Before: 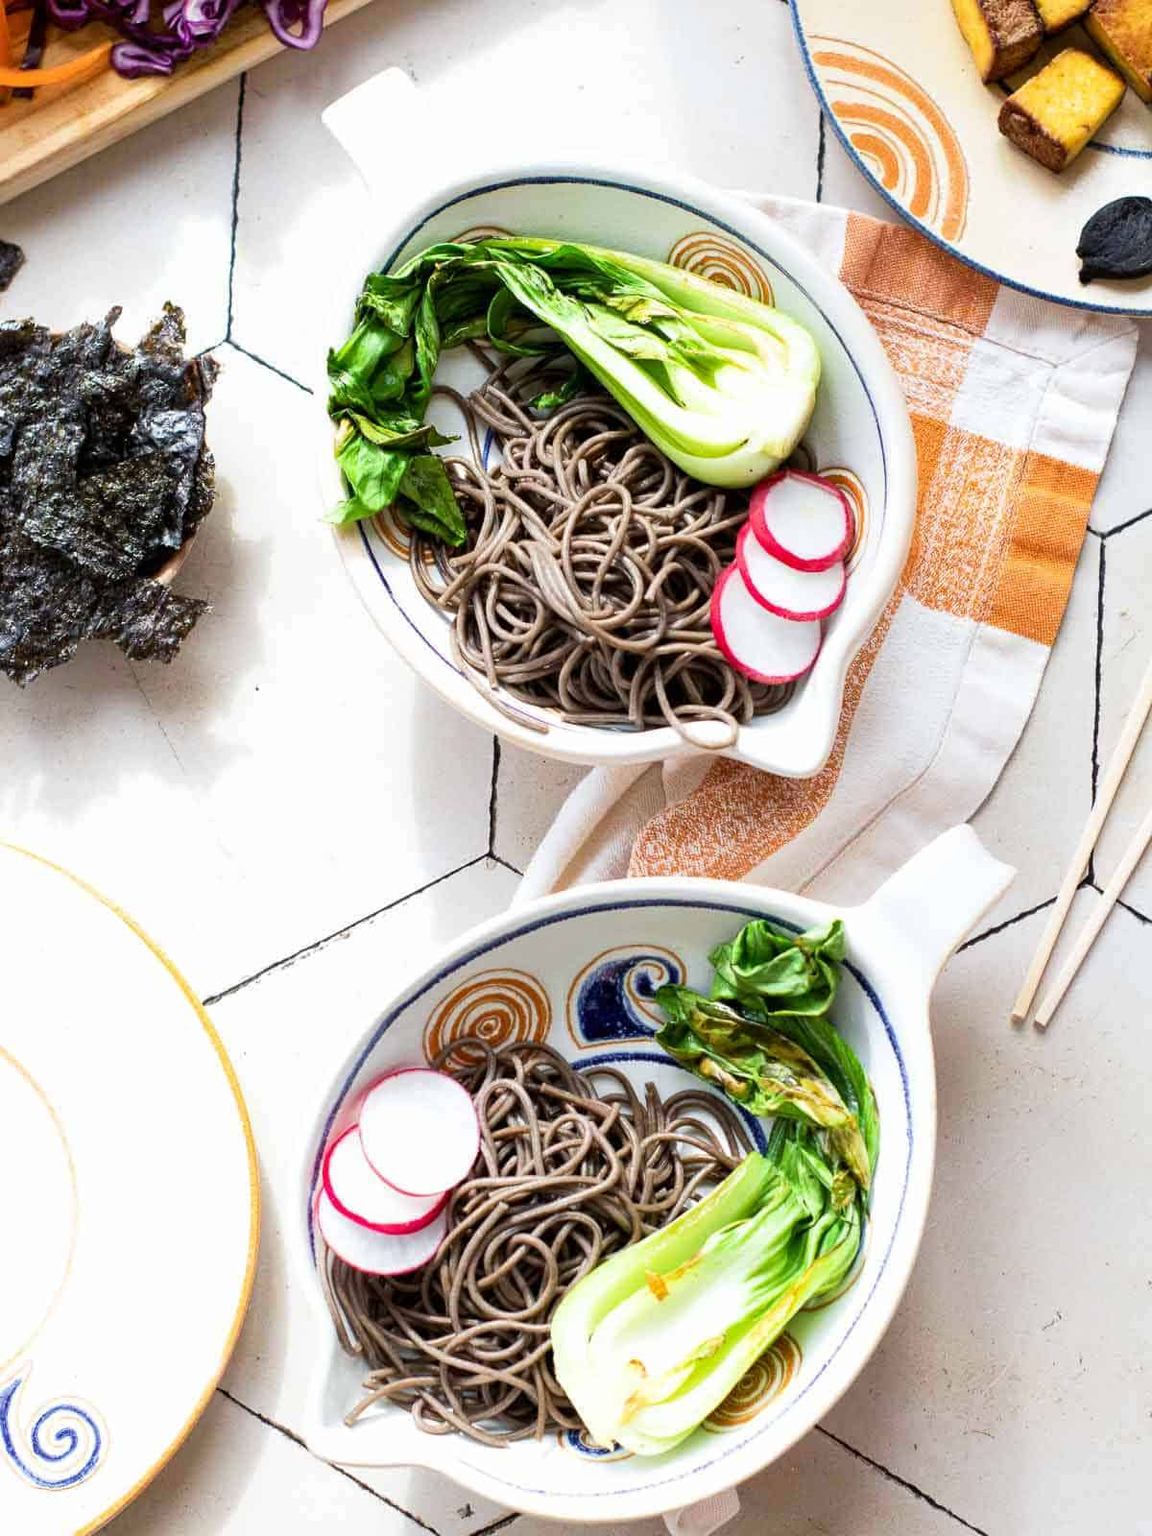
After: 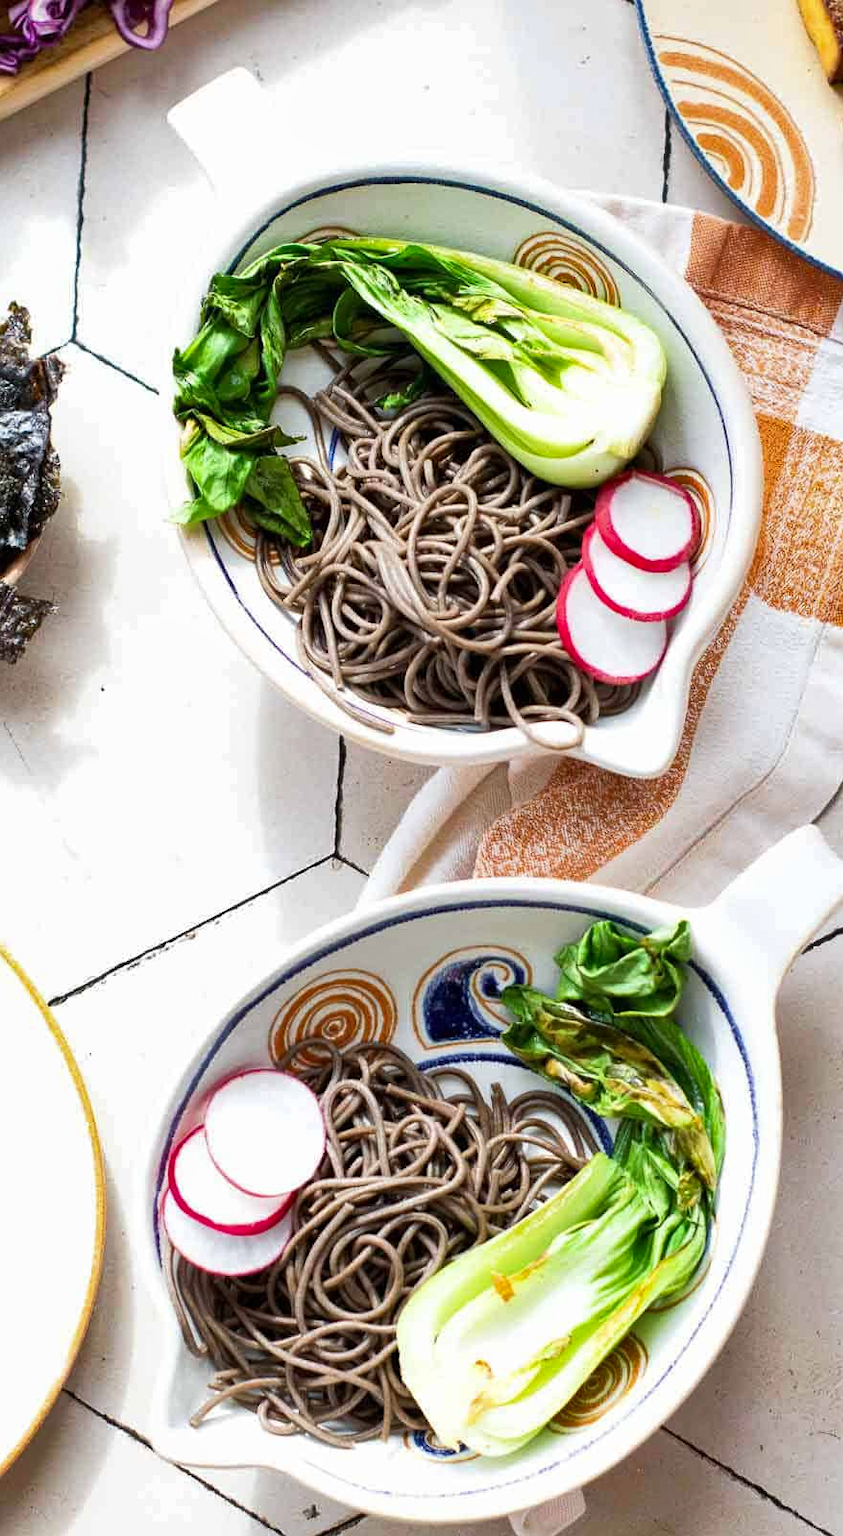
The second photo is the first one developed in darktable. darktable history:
shadows and highlights: shadows 49, highlights -41, soften with gaussian
crop: left 13.443%, right 13.31%
